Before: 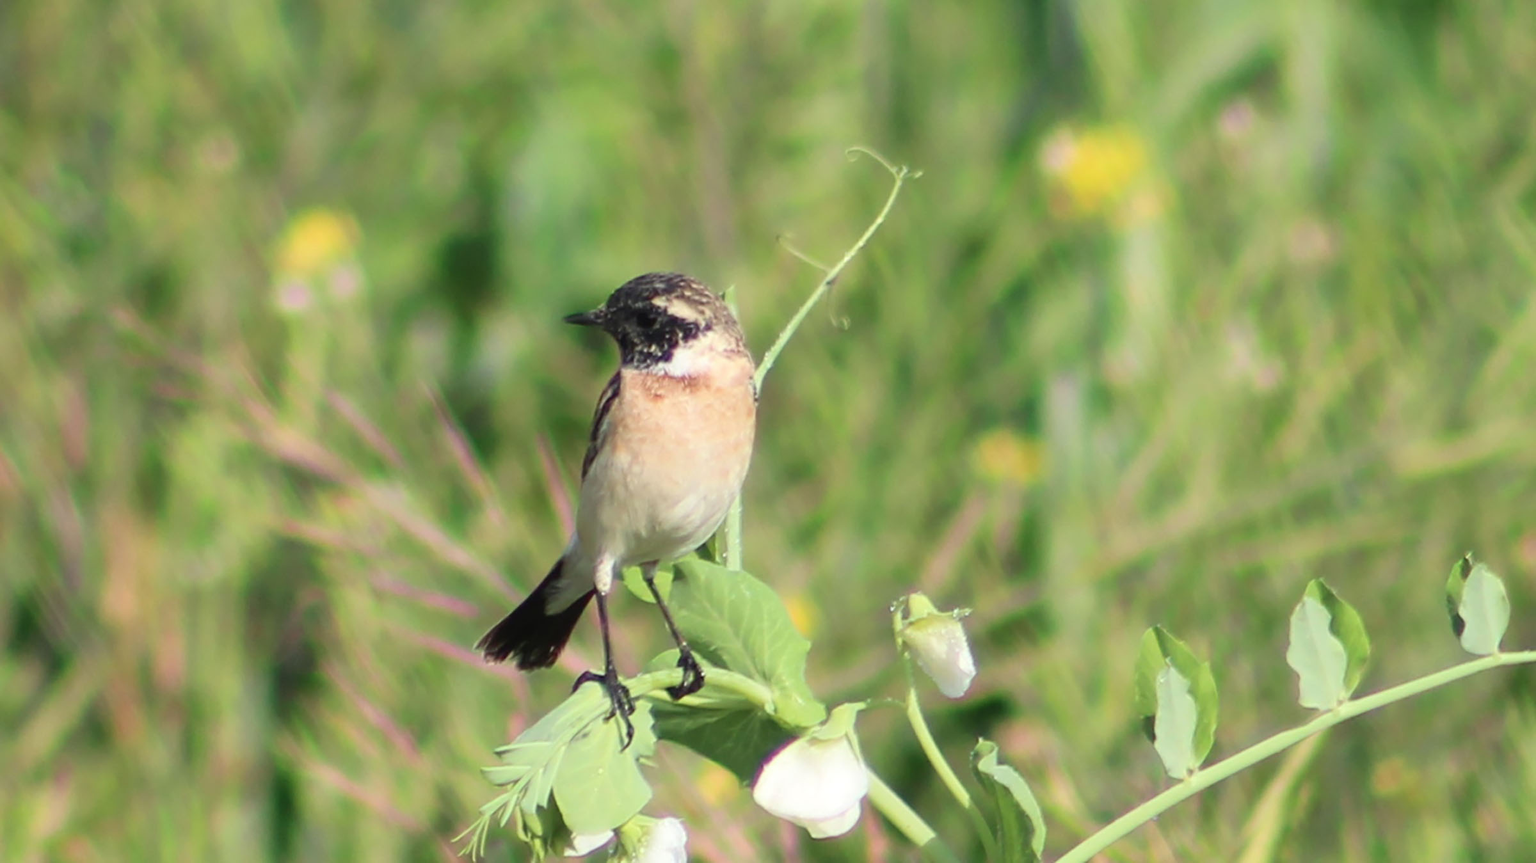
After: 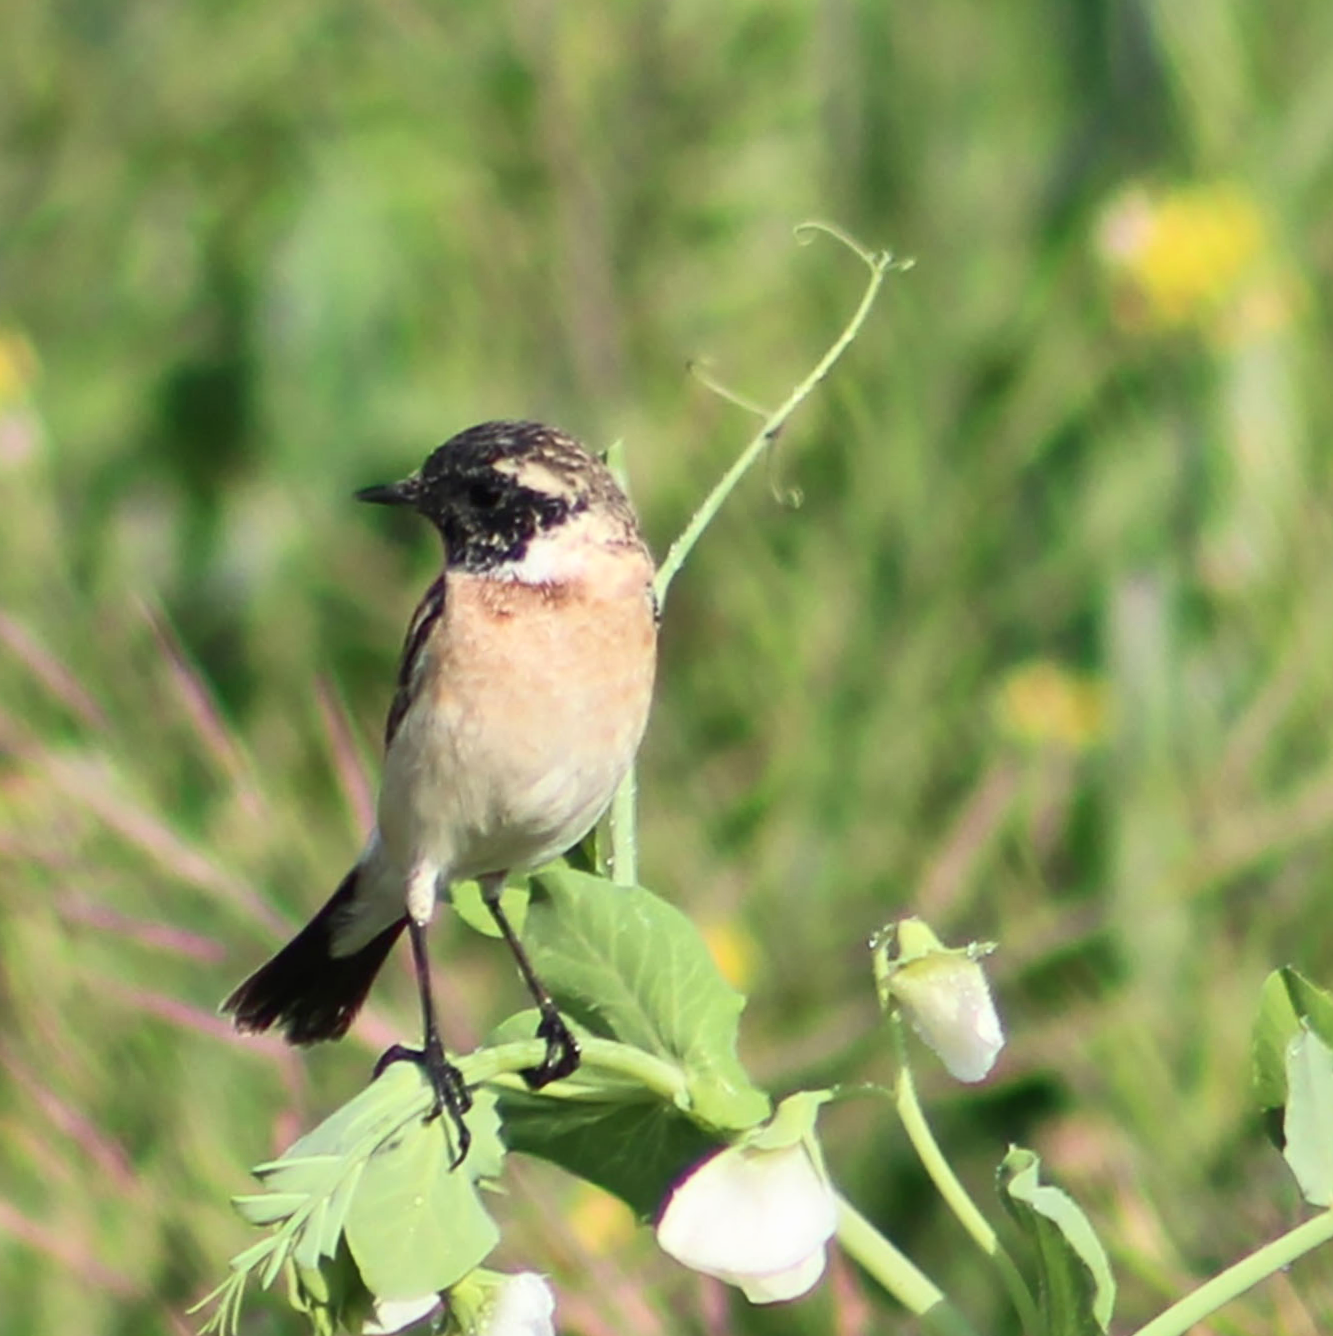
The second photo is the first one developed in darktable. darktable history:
crop: left 21.496%, right 22.254%
local contrast: mode bilateral grid, contrast 20, coarseness 50, detail 120%, midtone range 0.2
tone equalizer: on, module defaults
rotate and perspective: rotation -0.45°, automatic cropping original format, crop left 0.008, crop right 0.992, crop top 0.012, crop bottom 0.988
shadows and highlights: shadows 43.71, white point adjustment -1.46, soften with gaussian
contrast brightness saturation: contrast 0.15, brightness 0.05
base curve: curves: ch0 [(0, 0) (0.303, 0.277) (1, 1)]
